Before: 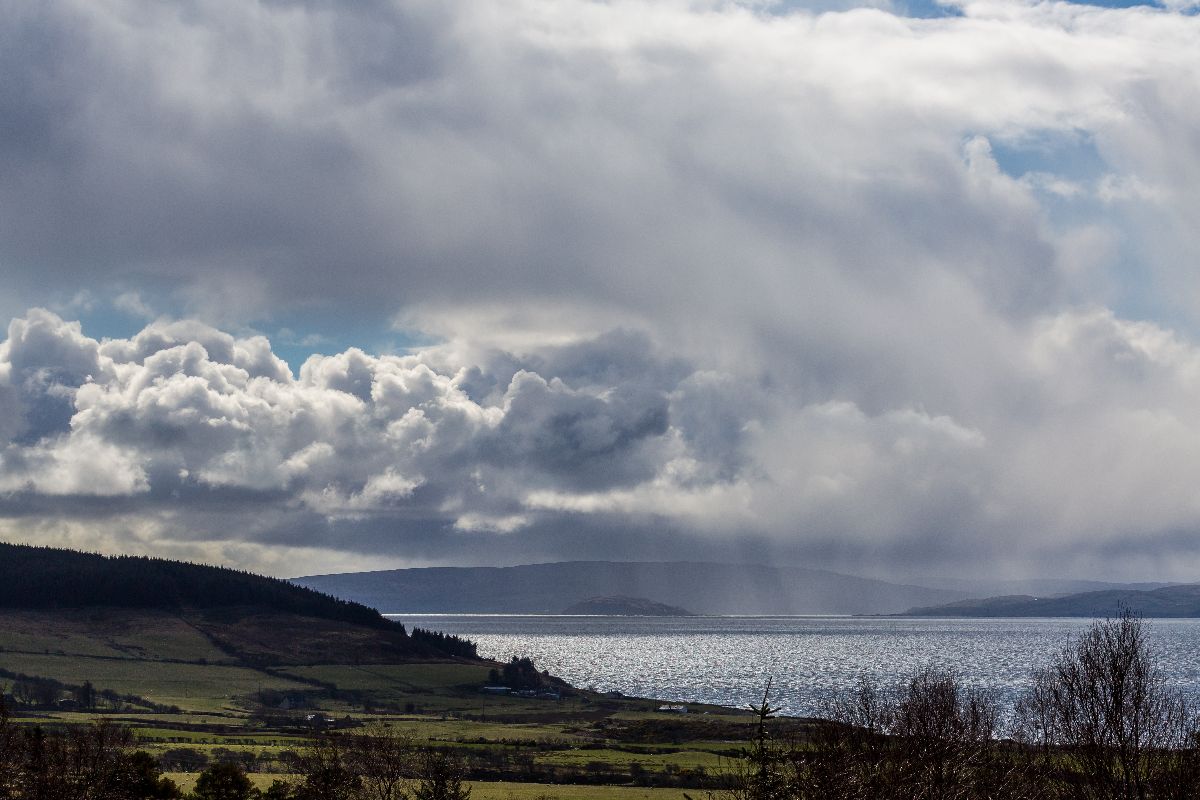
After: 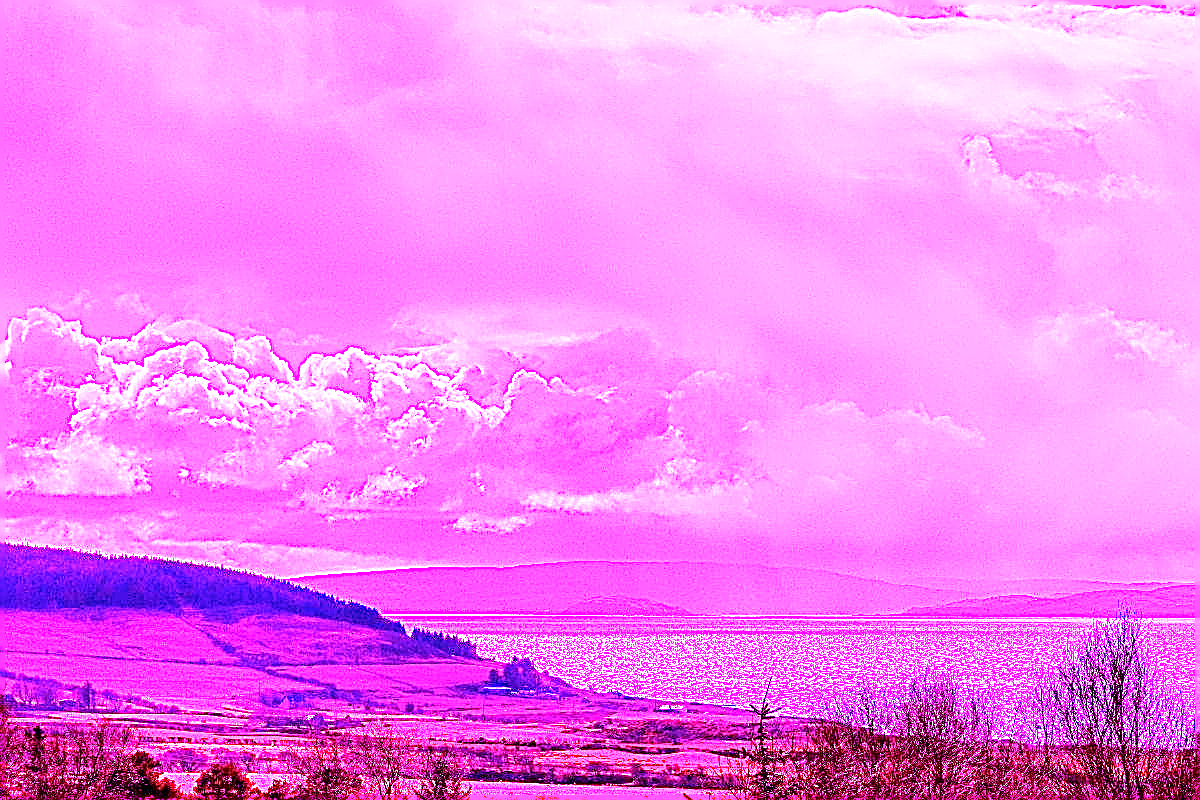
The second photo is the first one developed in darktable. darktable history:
white balance: red 8, blue 8
sharpen: on, module defaults
